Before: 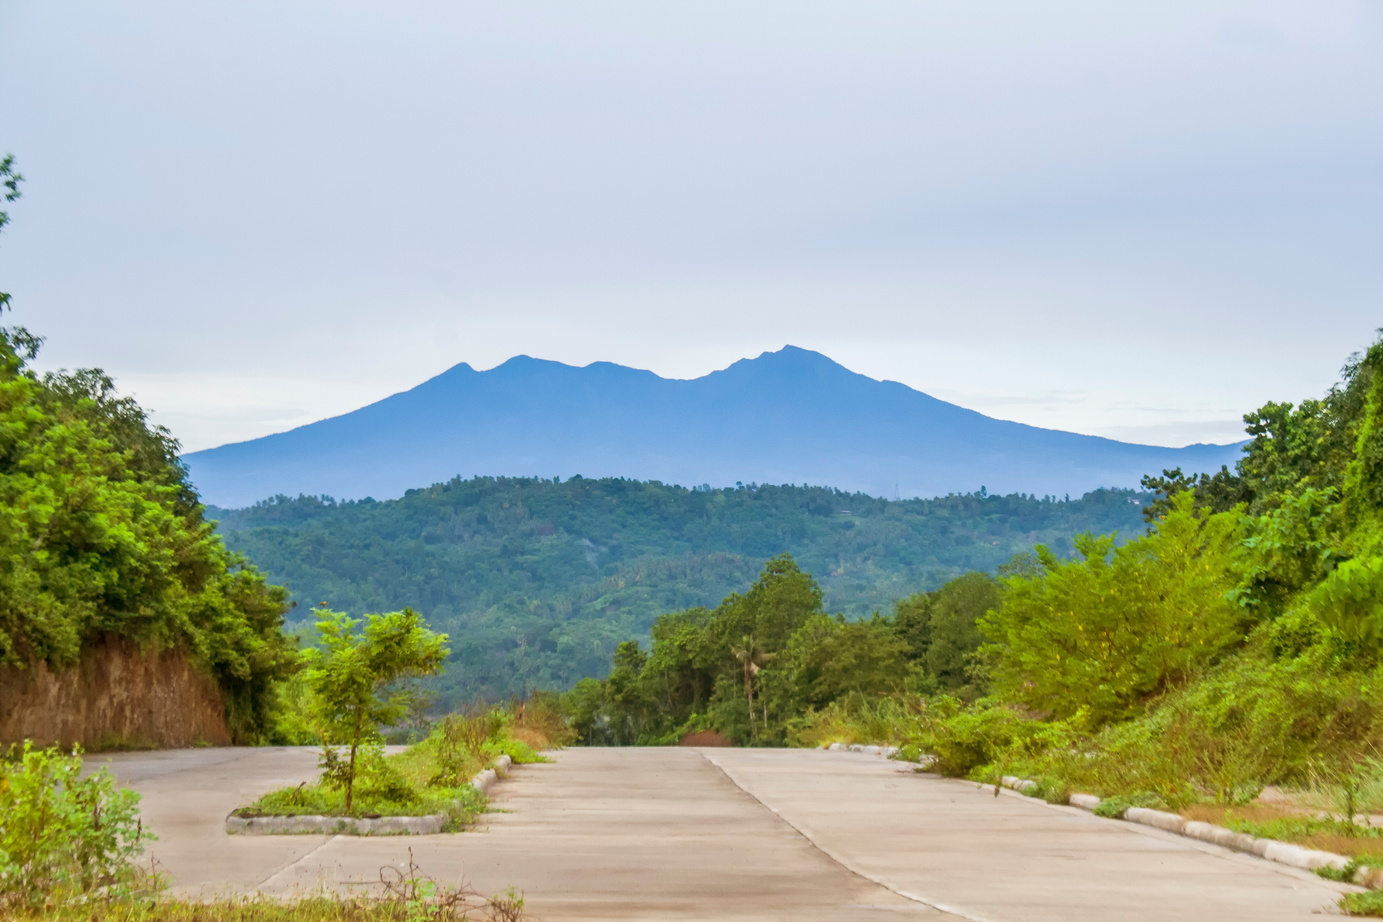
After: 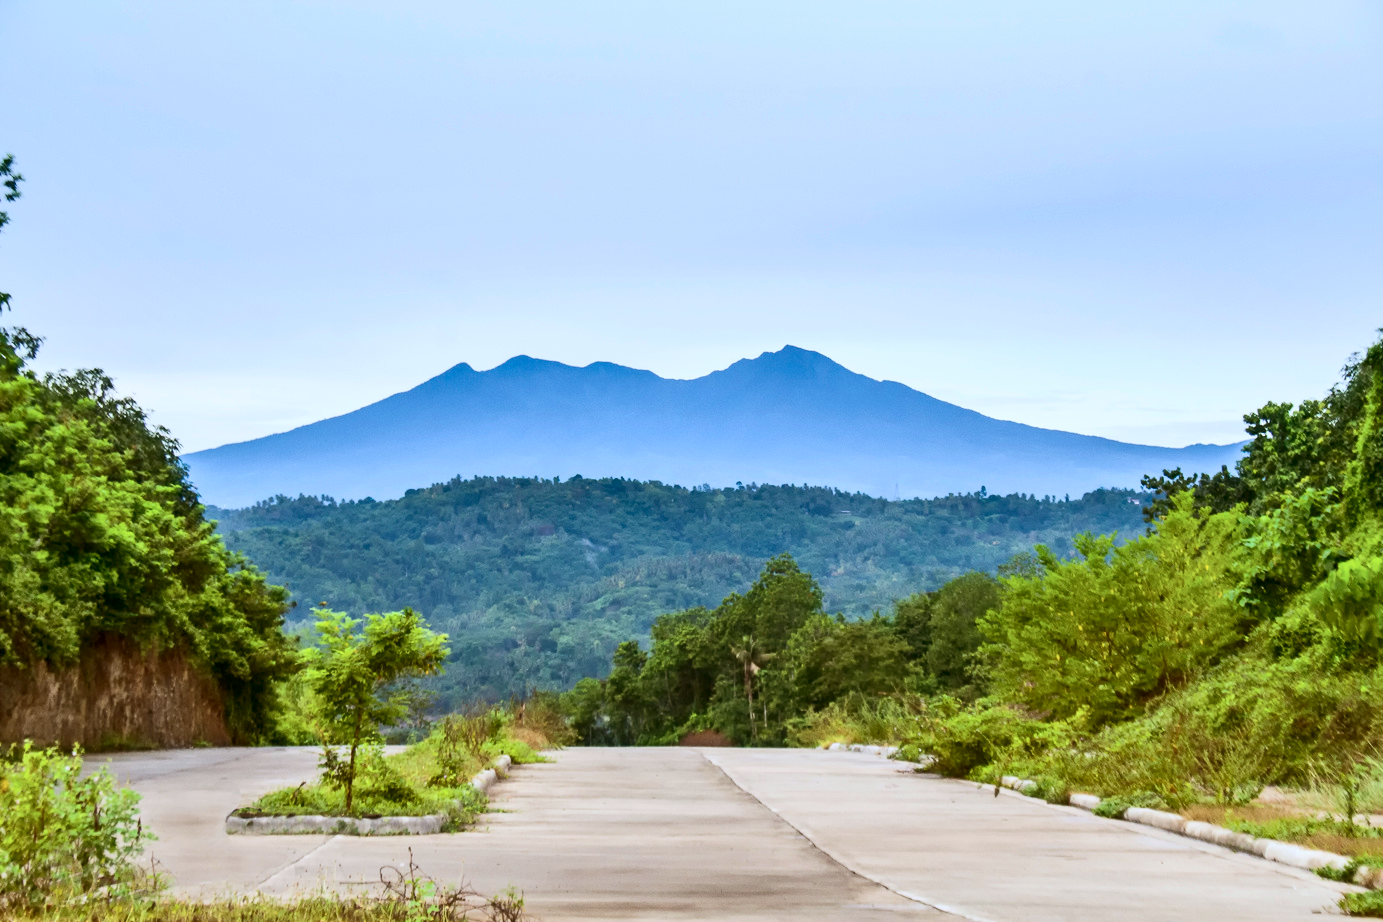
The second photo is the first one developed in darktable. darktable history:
white balance: red 0.976, blue 1.04
color calibration: x 0.355, y 0.367, temperature 4700.38 K
shadows and highlights: shadows 60, soften with gaussian
contrast brightness saturation: contrast 0.28
